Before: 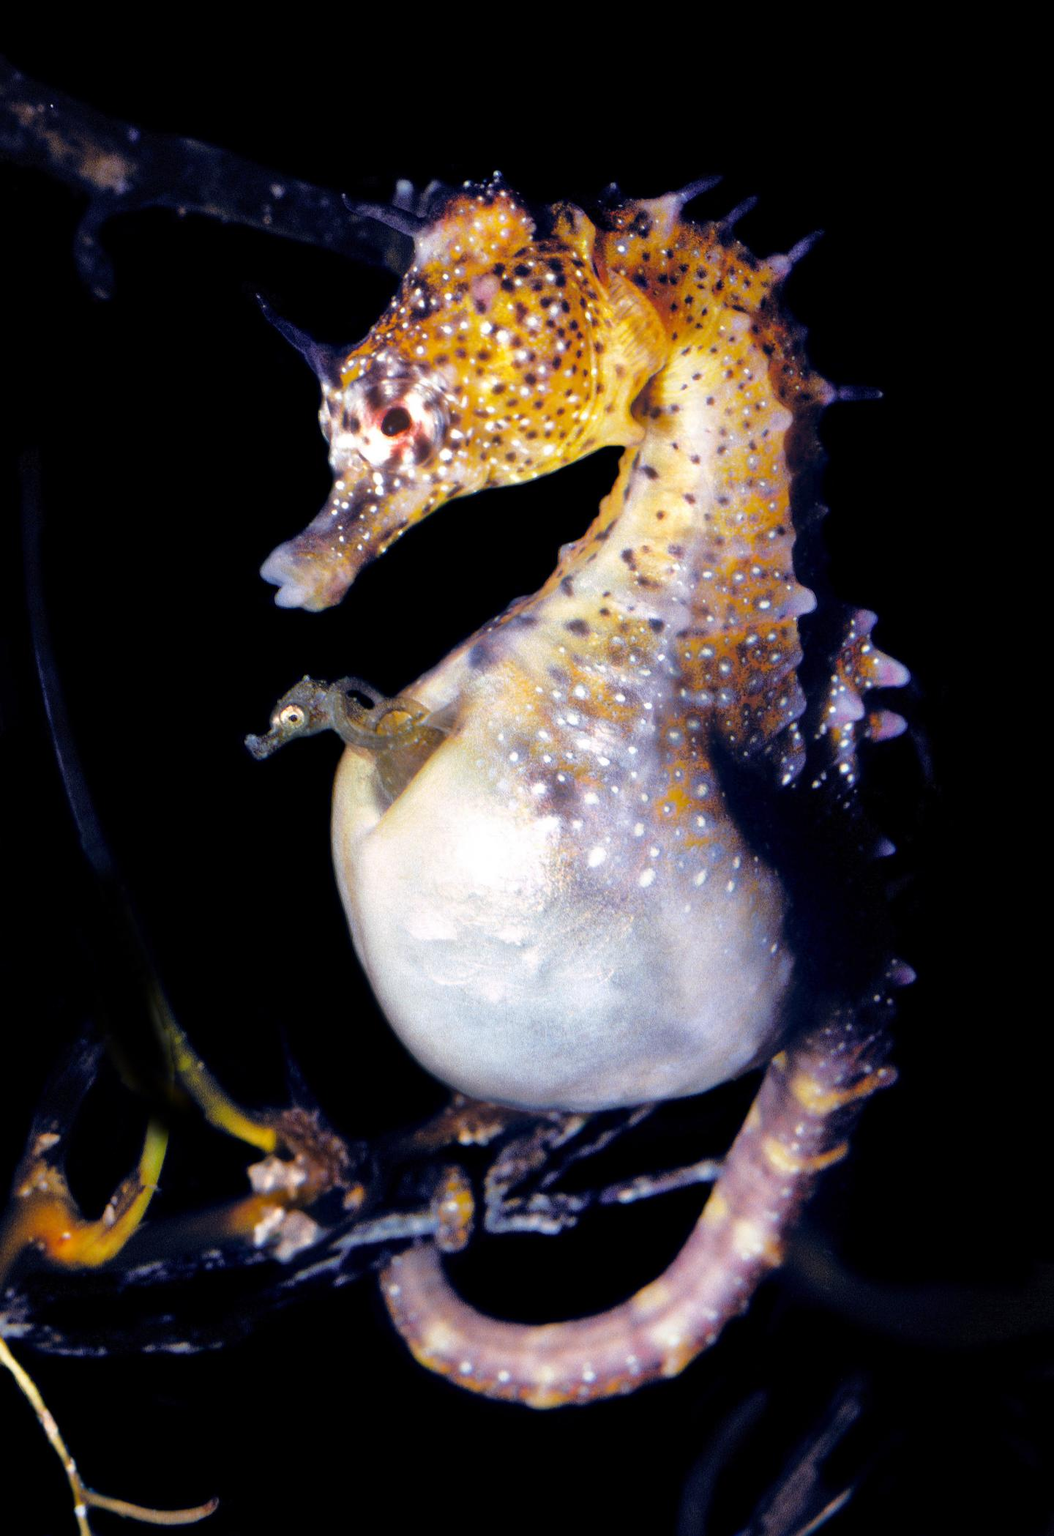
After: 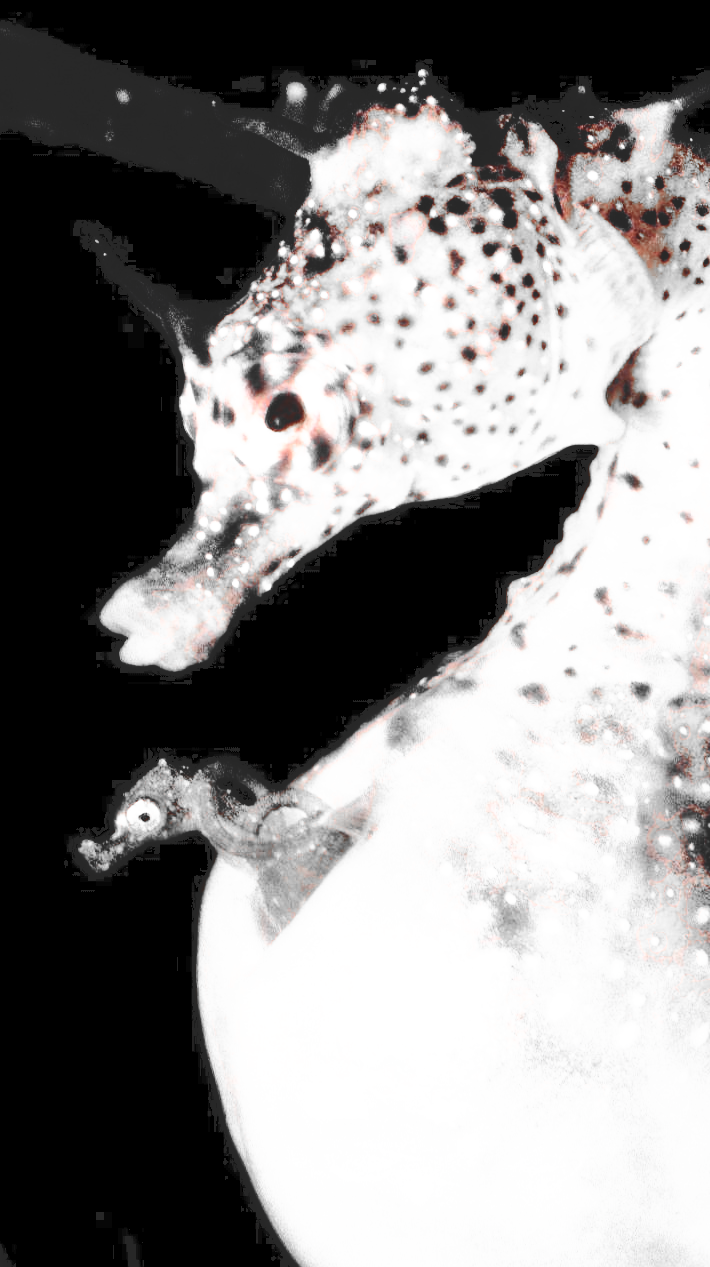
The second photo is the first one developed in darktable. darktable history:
crop: left 17.796%, top 7.82%, right 32.856%, bottom 31.759%
base curve: curves: ch0 [(0, 0) (0.032, 0.037) (0.105, 0.228) (0.435, 0.76) (0.856, 0.983) (1, 1)], preserve colors none
tone curve: curves: ch0 [(0, 0) (0.003, 0.156) (0.011, 0.156) (0.025, 0.161) (0.044, 0.161) (0.069, 0.161) (0.1, 0.166) (0.136, 0.168) (0.177, 0.179) (0.224, 0.202) (0.277, 0.241) (0.335, 0.296) (0.399, 0.378) (0.468, 0.484) (0.543, 0.604) (0.623, 0.728) (0.709, 0.822) (0.801, 0.918) (0.898, 0.98) (1, 1)], color space Lab, independent channels, preserve colors none
color zones: curves: ch1 [(0, 0.006) (0.094, 0.285) (0.171, 0.001) (0.429, 0.001) (0.571, 0.003) (0.714, 0.004) (0.857, 0.004) (1, 0.006)]
